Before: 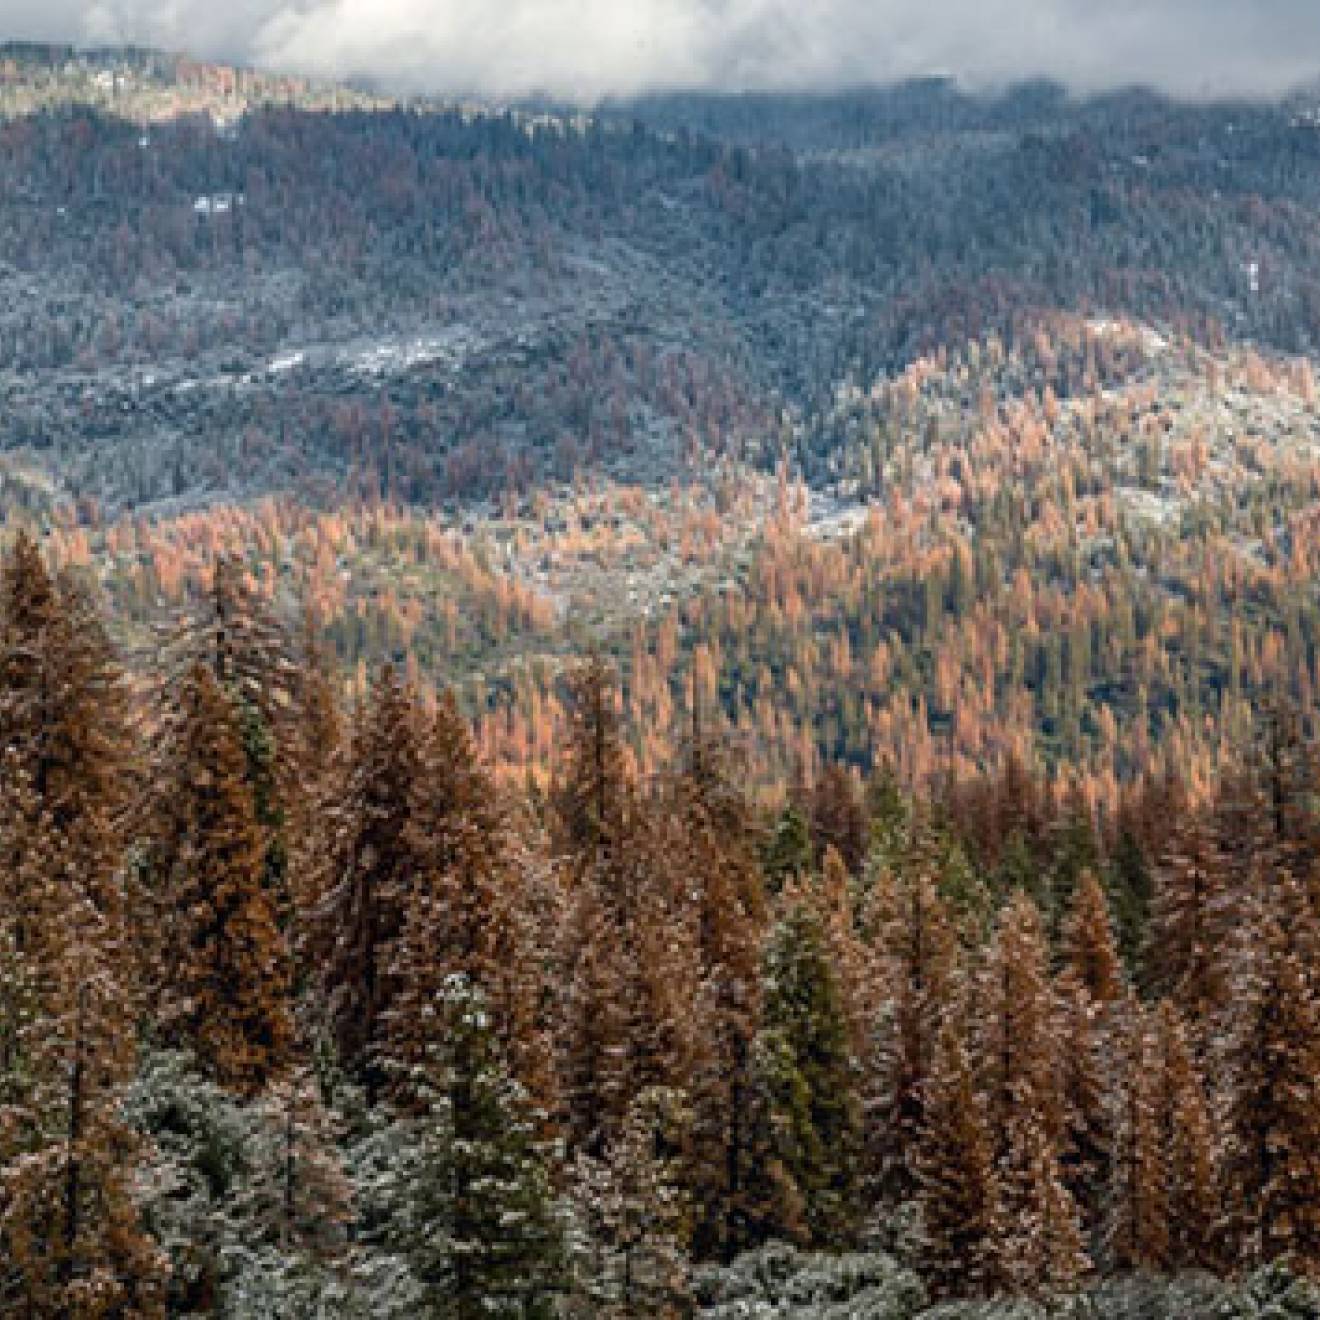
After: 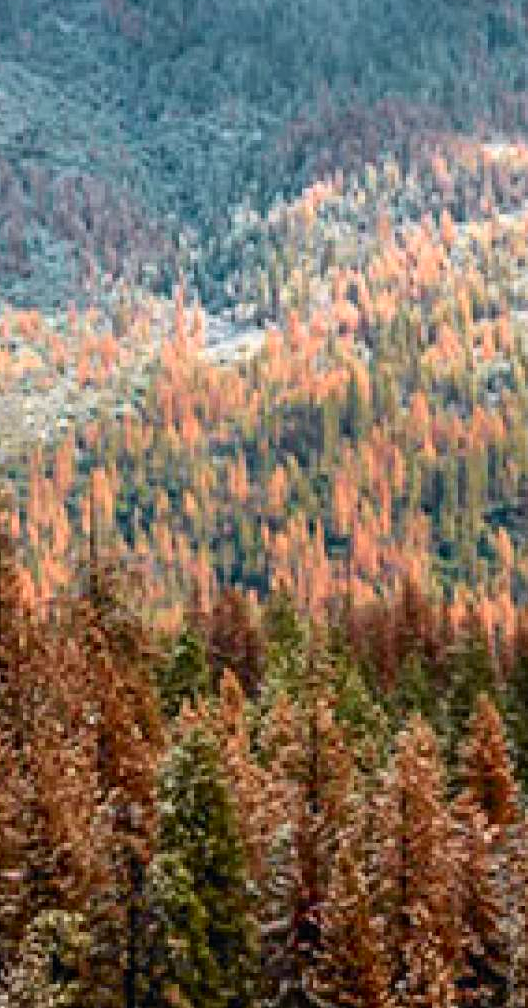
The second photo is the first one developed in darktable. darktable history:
tone curve: curves: ch0 [(0, 0) (0.051, 0.047) (0.102, 0.099) (0.258, 0.29) (0.442, 0.527) (0.695, 0.804) (0.88, 0.952) (1, 1)]; ch1 [(0, 0) (0.339, 0.298) (0.402, 0.363) (0.444, 0.415) (0.485, 0.469) (0.494, 0.493) (0.504, 0.501) (0.525, 0.534) (0.555, 0.593) (0.594, 0.648) (1, 1)]; ch2 [(0, 0) (0.48, 0.48) (0.504, 0.5) (0.535, 0.557) (0.581, 0.623) (0.649, 0.683) (0.824, 0.815) (1, 1)], color space Lab, independent channels, preserve colors none
crop: left 45.721%, top 13.393%, right 14.118%, bottom 10.01%
